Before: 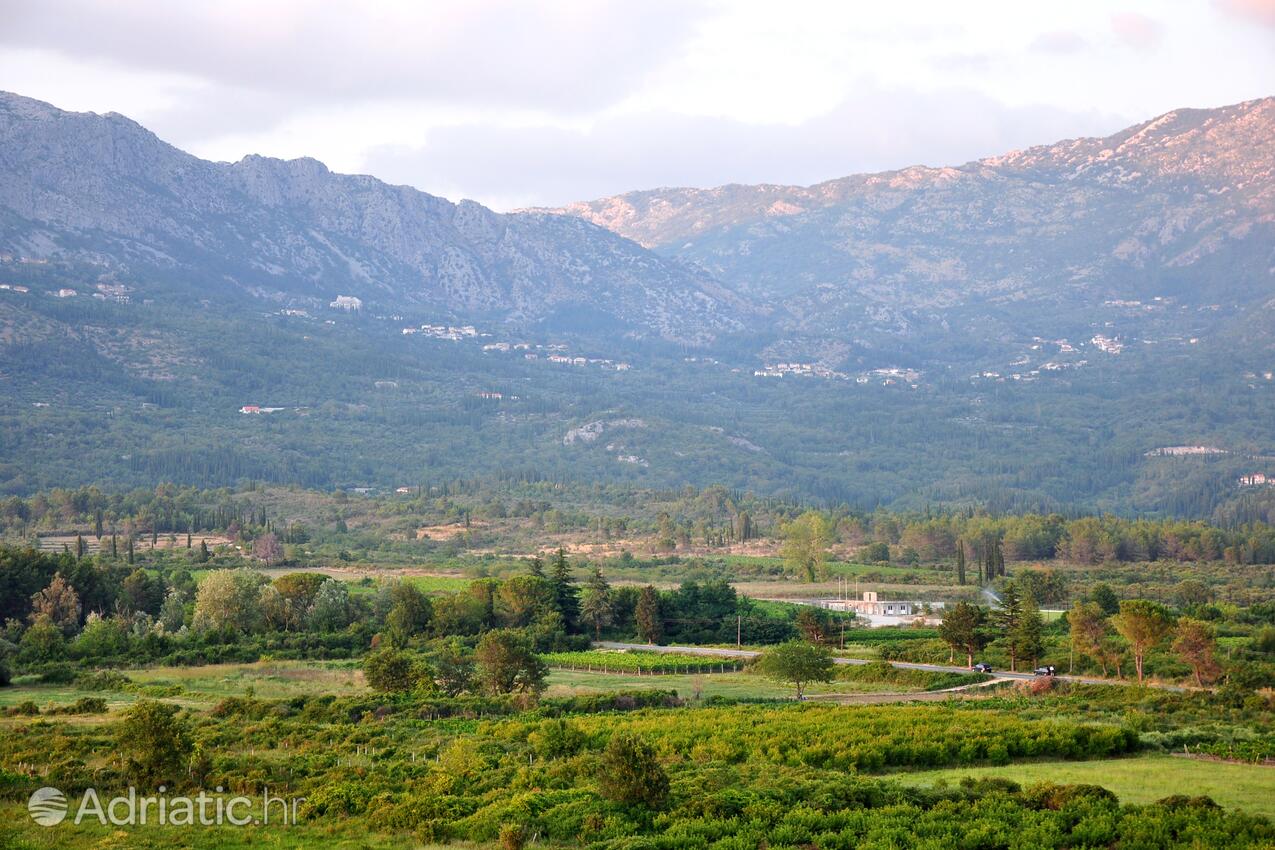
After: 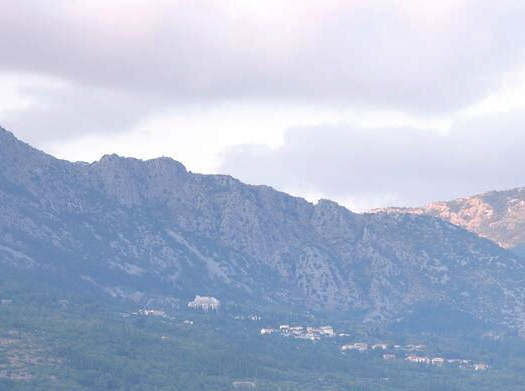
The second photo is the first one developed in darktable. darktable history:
shadows and highlights: on, module defaults
crop and rotate: left 11.143%, top 0.063%, right 47.607%, bottom 53.927%
